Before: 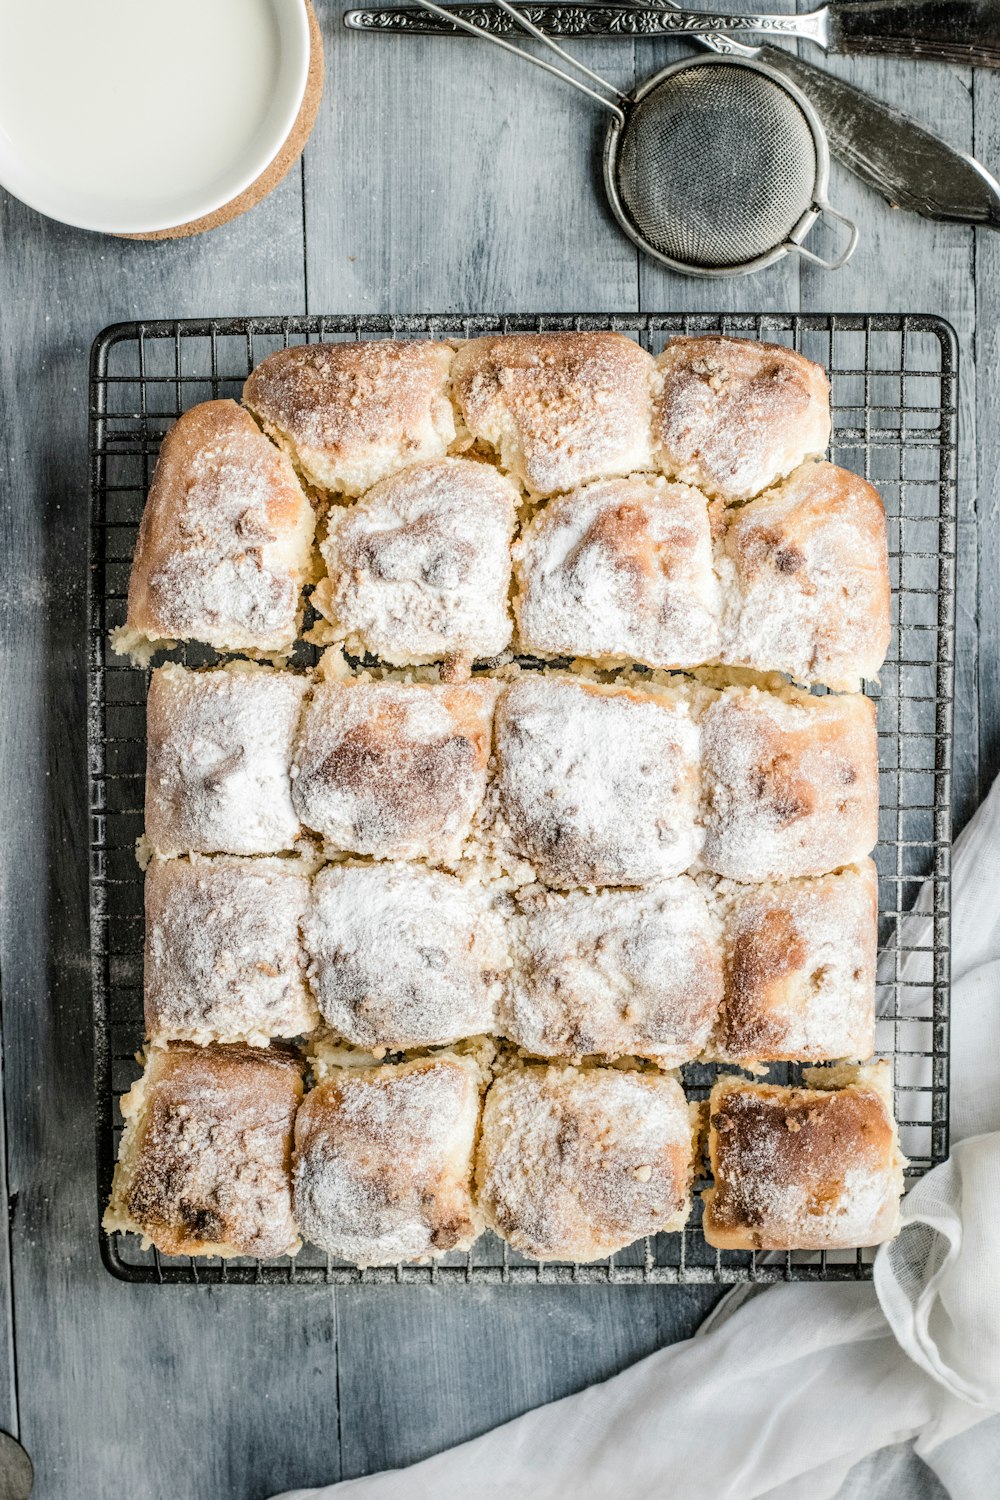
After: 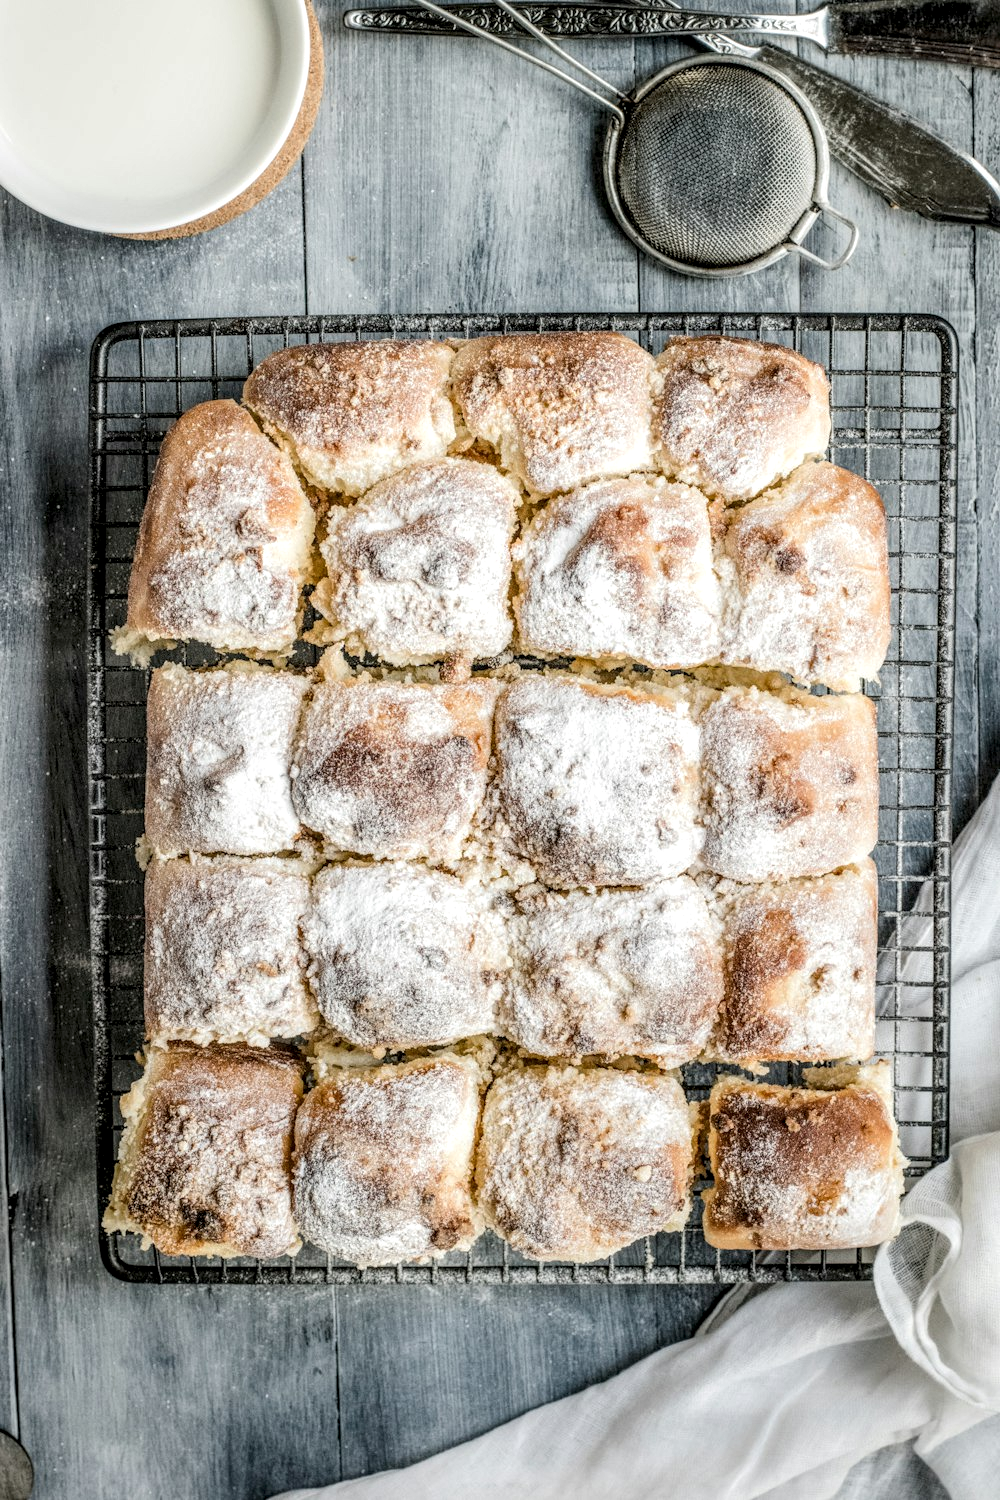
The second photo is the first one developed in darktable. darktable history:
local contrast: highlights 61%, detail 143%, midtone range 0.421
